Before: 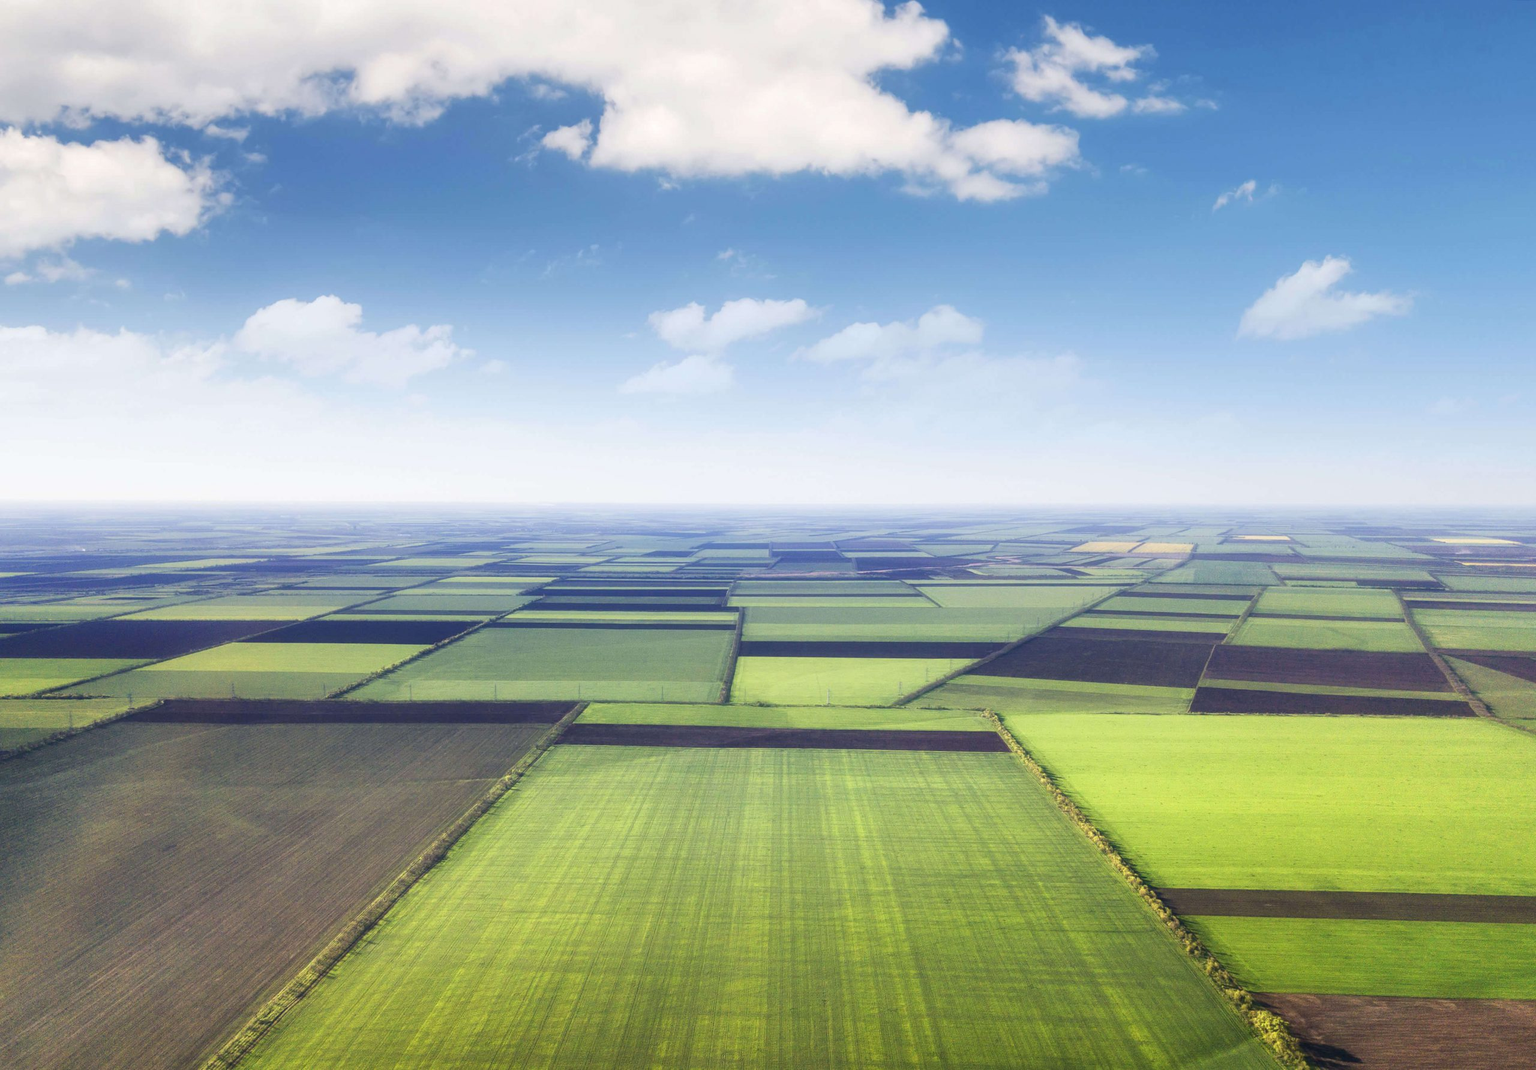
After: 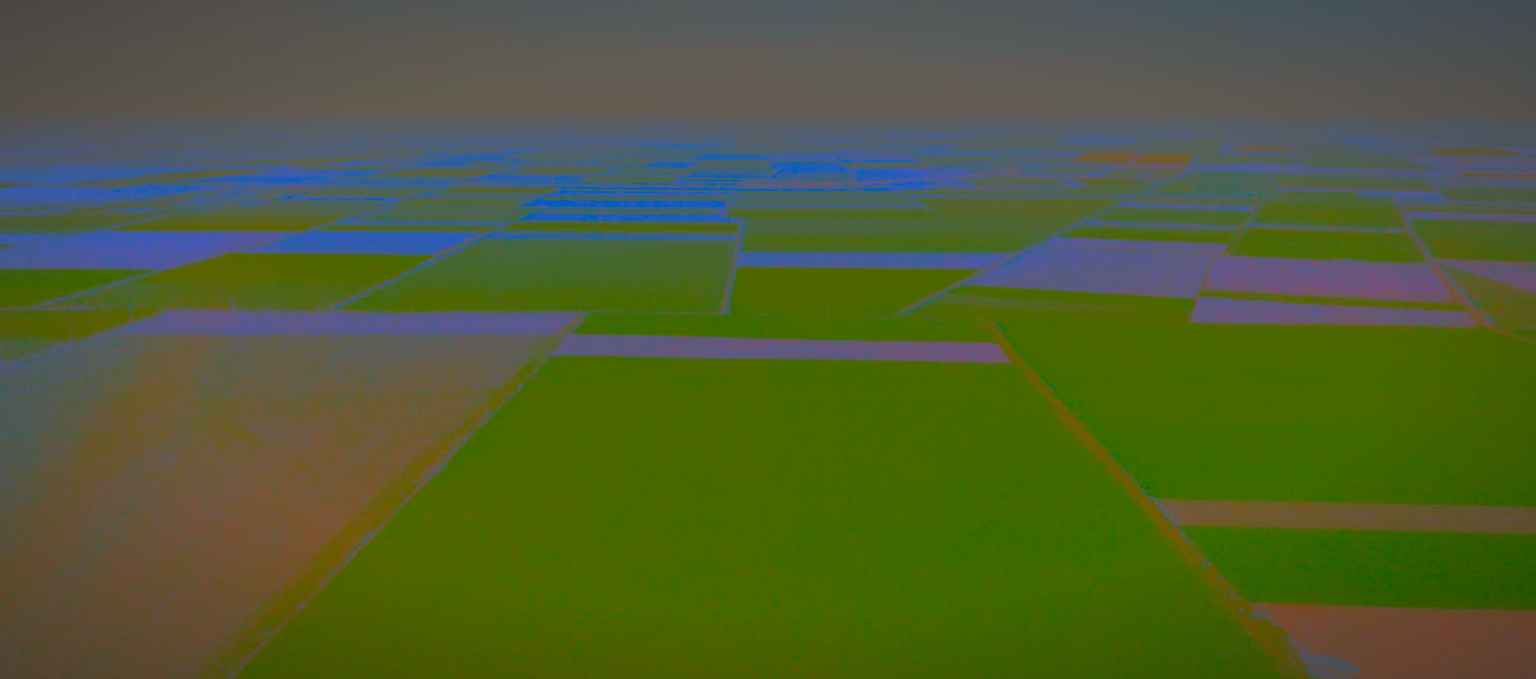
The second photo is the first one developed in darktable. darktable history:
sharpen: on, module defaults
filmic rgb: black relative exposure -6.98 EV, white relative exposure 5.63 EV, hardness 2.86
crop and rotate: top 36.435%
vignetting: fall-off radius 70%, automatic ratio true
exposure: exposure 1.16 EV, compensate exposure bias true, compensate highlight preservation false
white balance: red 1.045, blue 0.932
contrast brightness saturation: contrast -0.99, brightness -0.17, saturation 0.75
